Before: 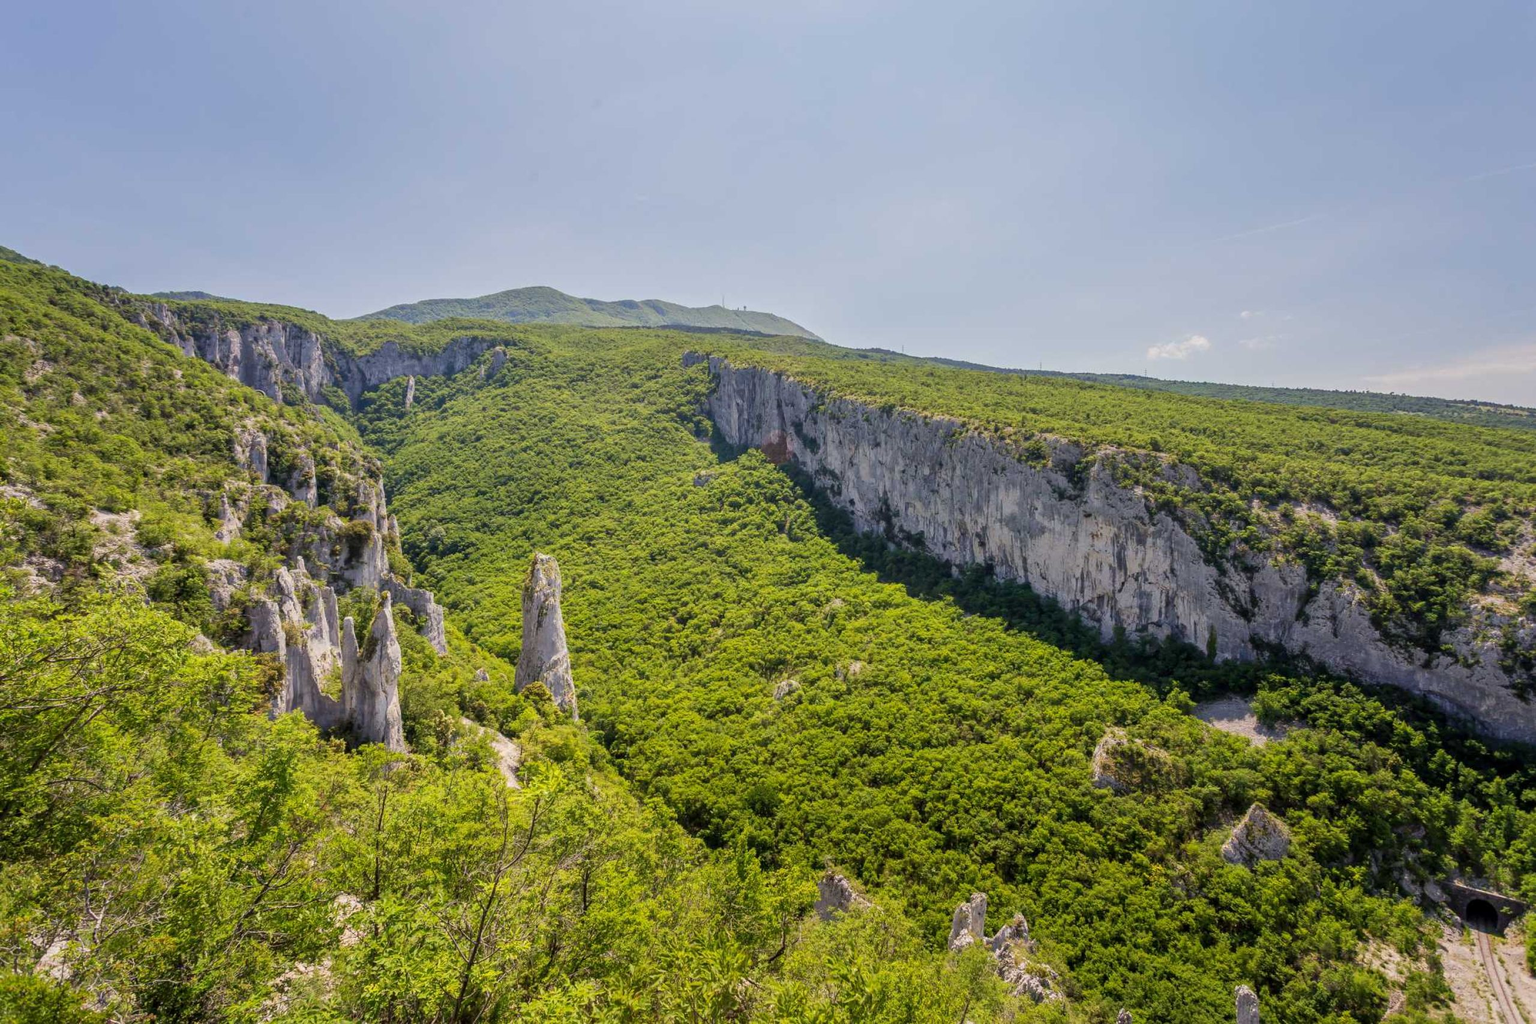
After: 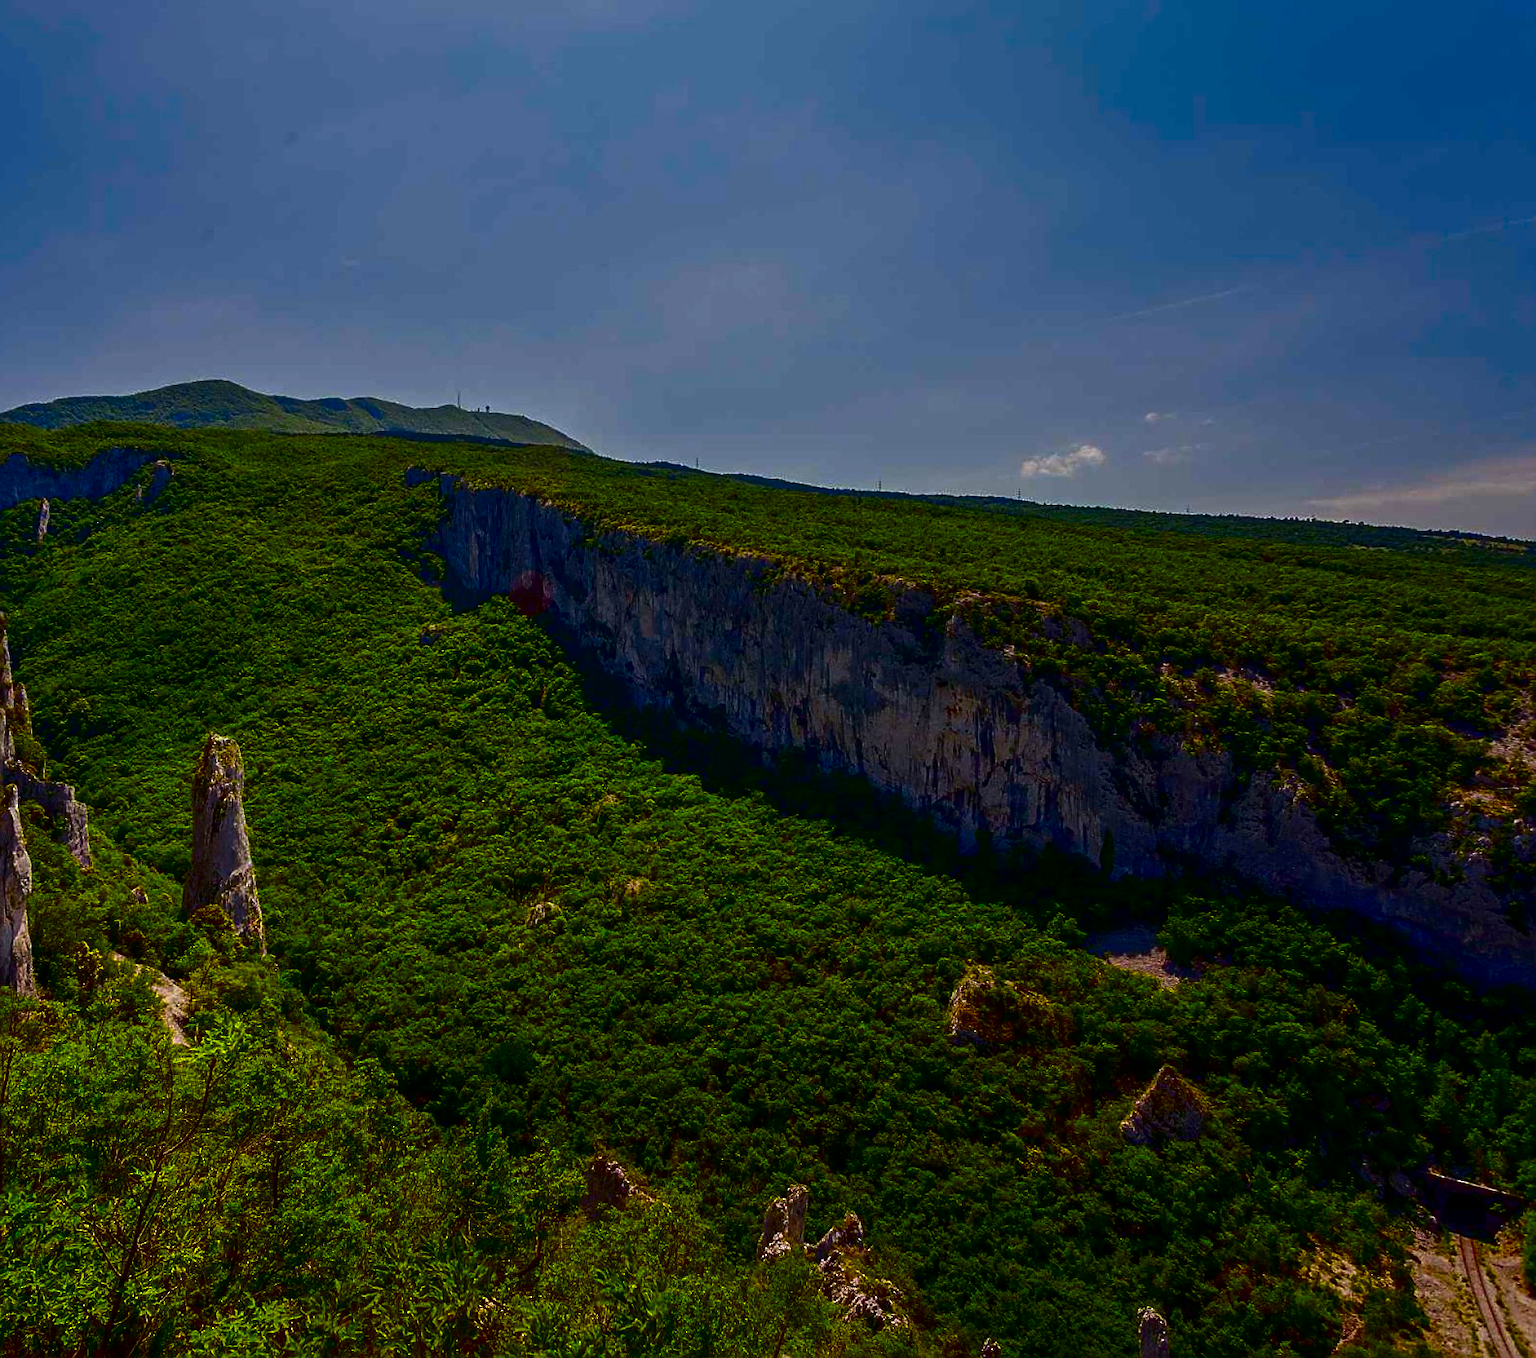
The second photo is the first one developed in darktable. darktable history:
sharpen: on, module defaults
crop and rotate: left 24.6%
contrast brightness saturation: brightness -1, saturation 1
